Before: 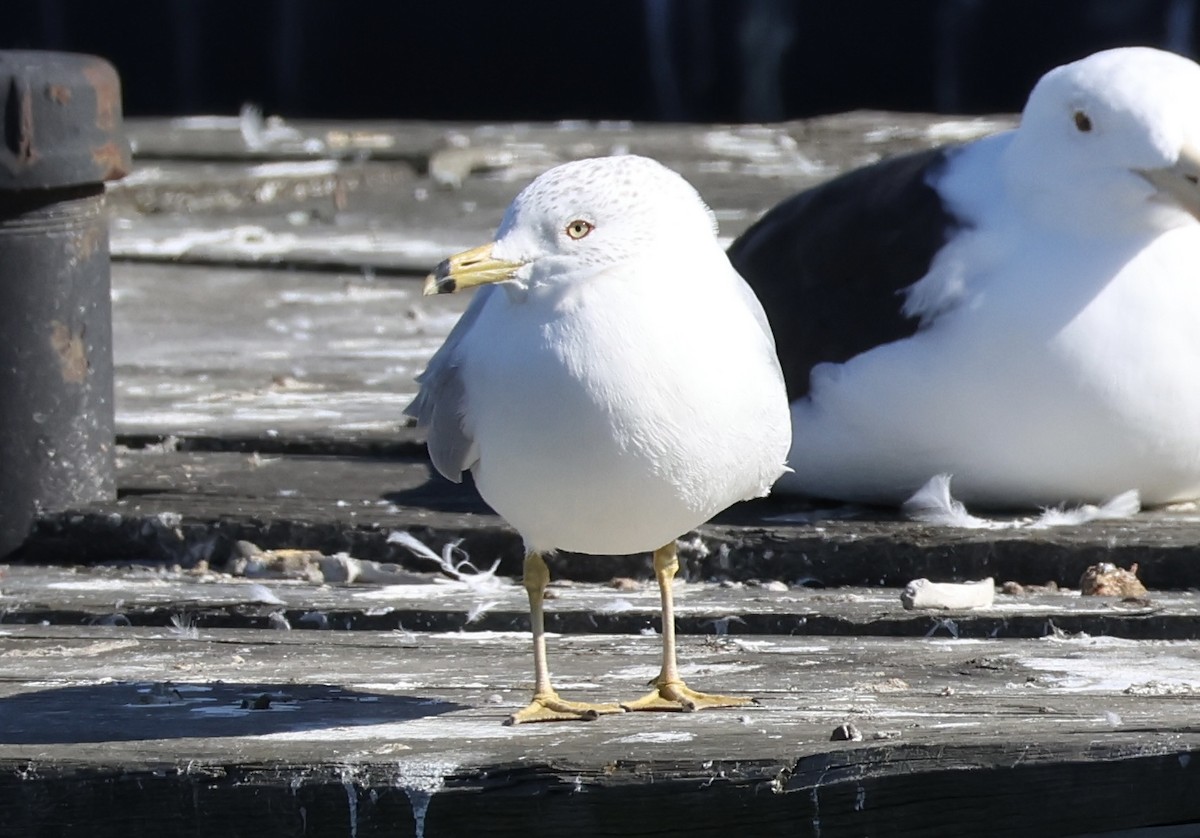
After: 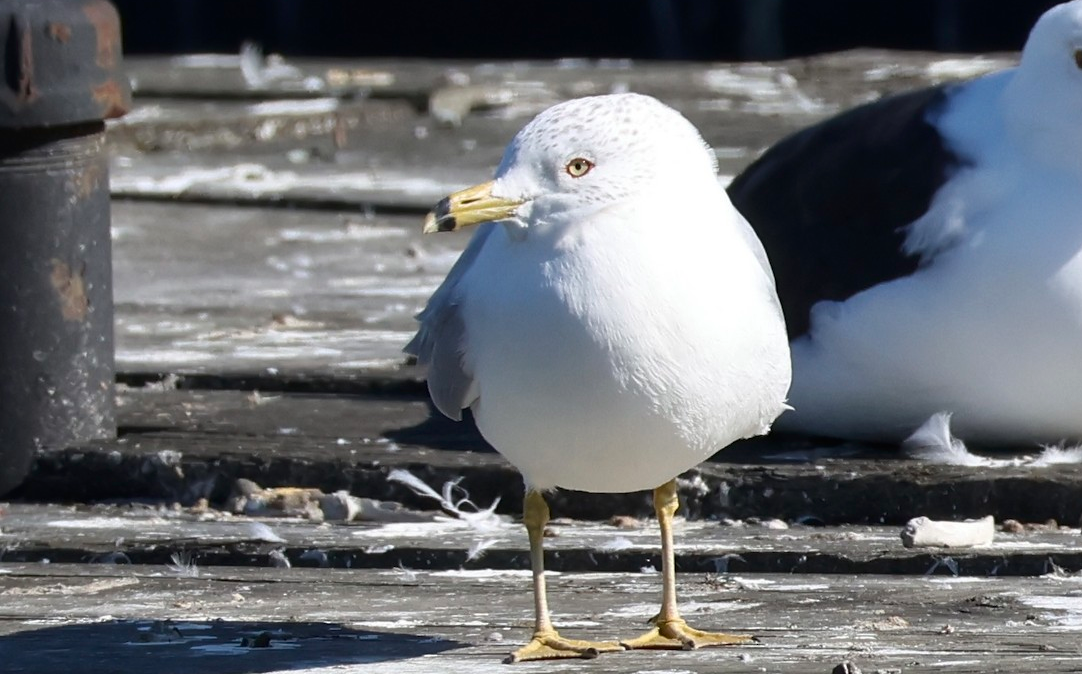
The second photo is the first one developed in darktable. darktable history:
crop: top 7.407%, right 9.795%, bottom 12.101%
contrast brightness saturation: brightness -0.097
